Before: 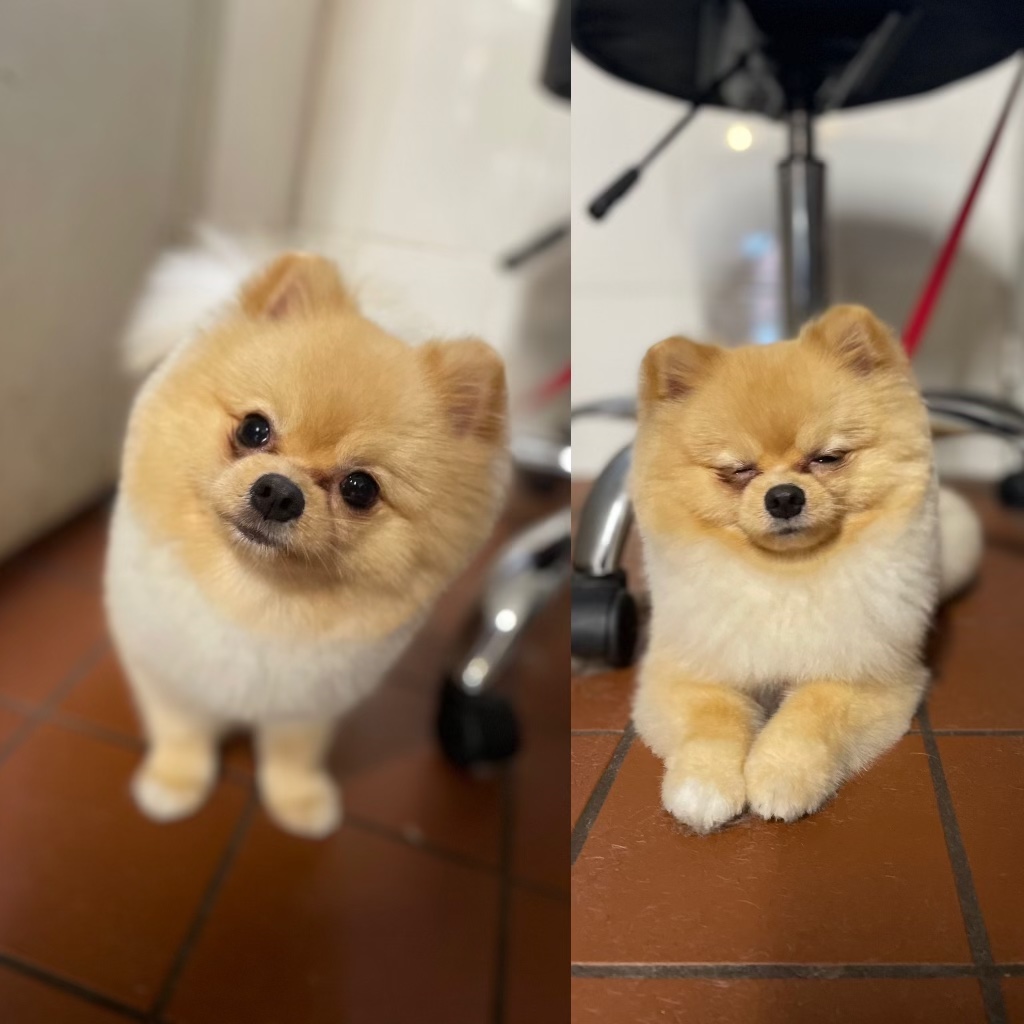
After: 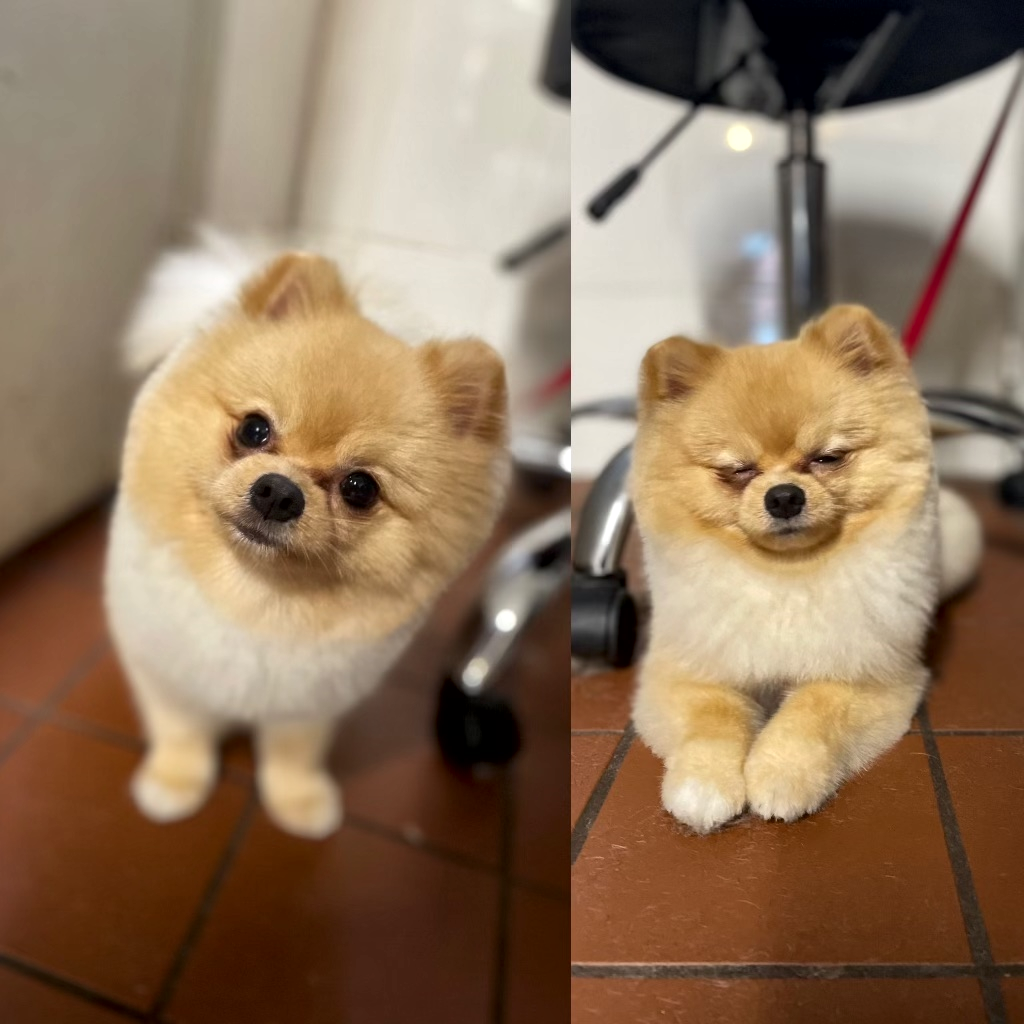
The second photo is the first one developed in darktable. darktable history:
local contrast: mode bilateral grid, contrast 20, coarseness 50, detail 150%, midtone range 0.2
exposure: compensate highlight preservation false
